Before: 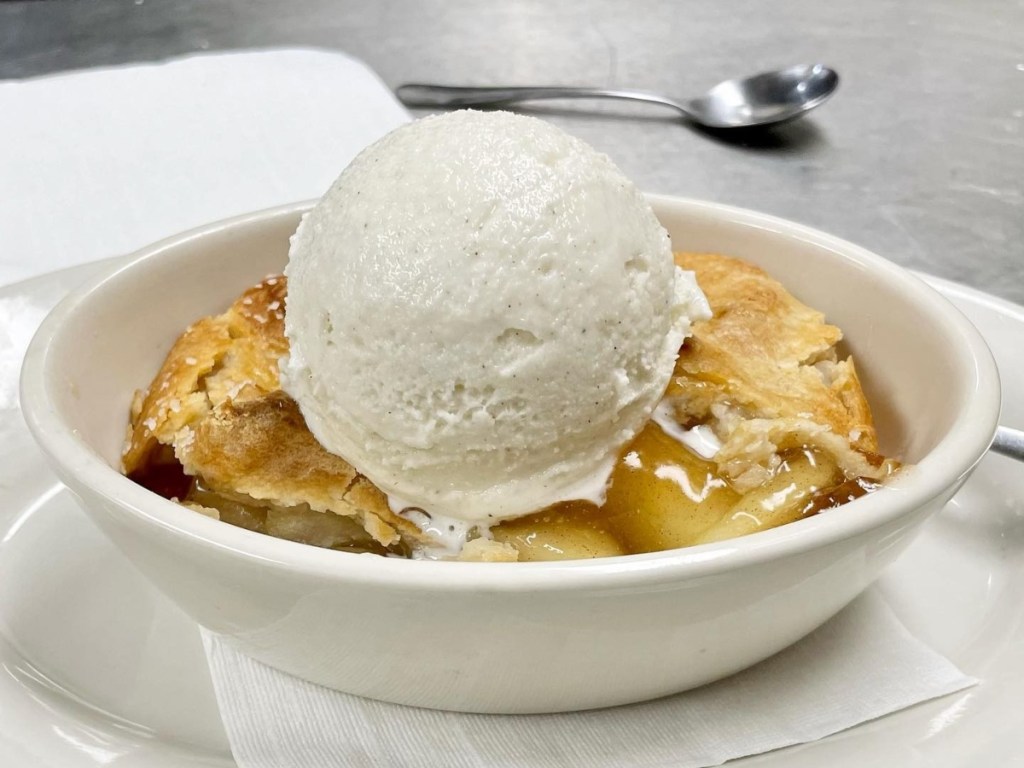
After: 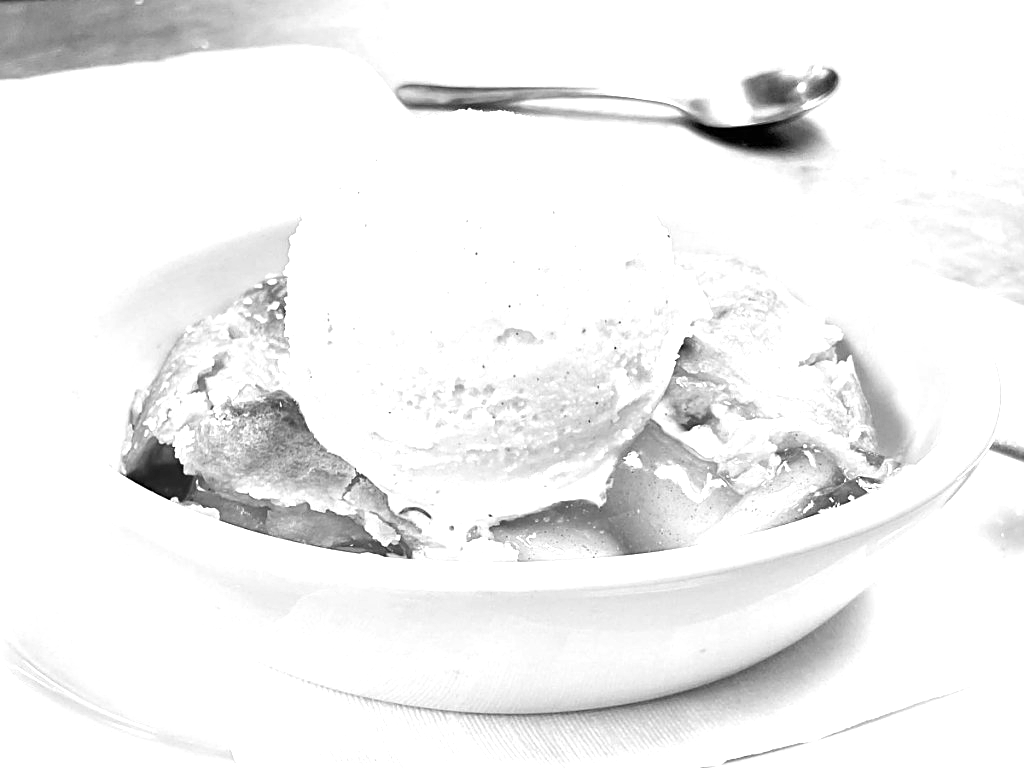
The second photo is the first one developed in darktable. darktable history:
white balance: red 1.188, blue 1.11
exposure: black level correction 0, exposure 1 EV, compensate exposure bias true, compensate highlight preservation false
sharpen: on, module defaults
monochrome: on, module defaults
color zones: curves: ch0 [(0, 0.613) (0.01, 0.613) (0.245, 0.448) (0.498, 0.529) (0.642, 0.665) (0.879, 0.777) (0.99, 0.613)]; ch1 [(0, 0) (0.143, 0) (0.286, 0) (0.429, 0) (0.571, 0) (0.714, 0) (0.857, 0)], mix -93.41%
